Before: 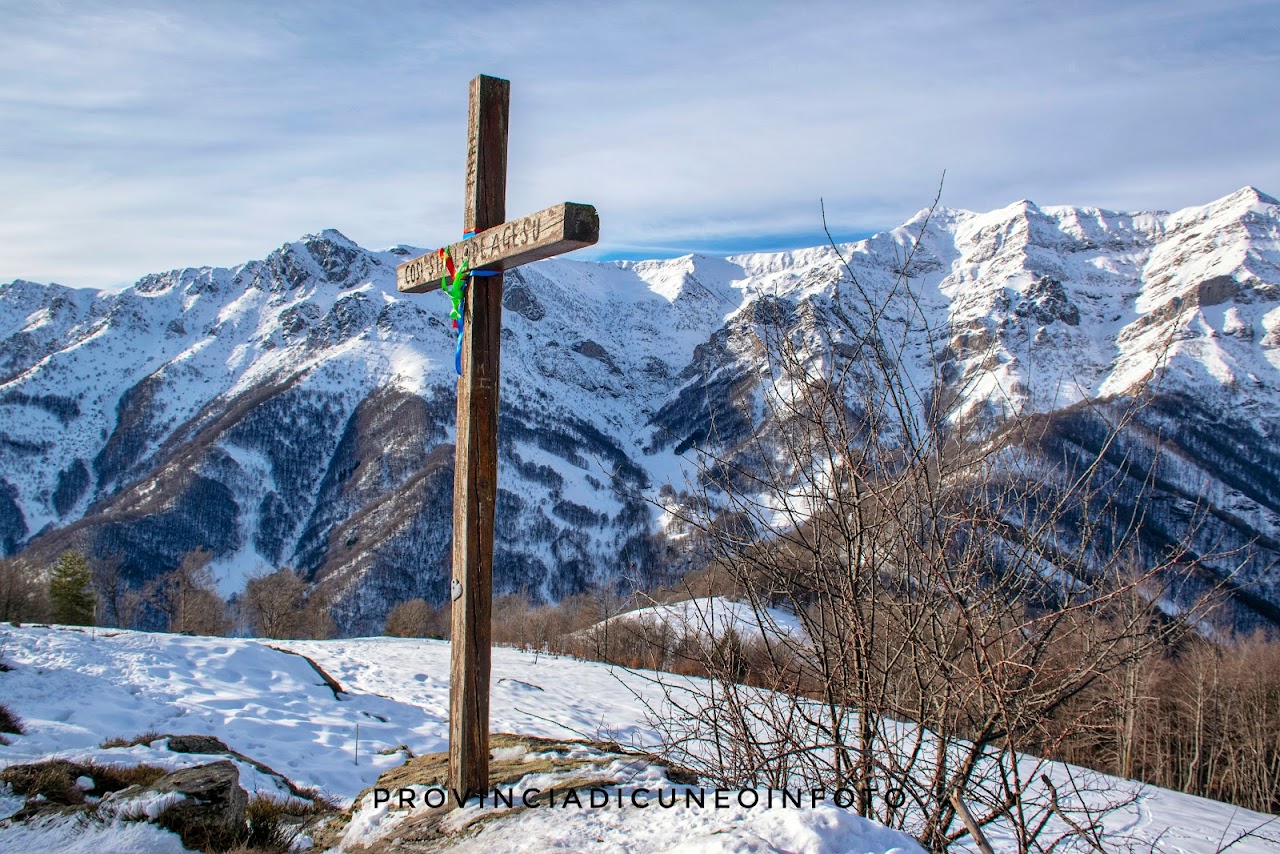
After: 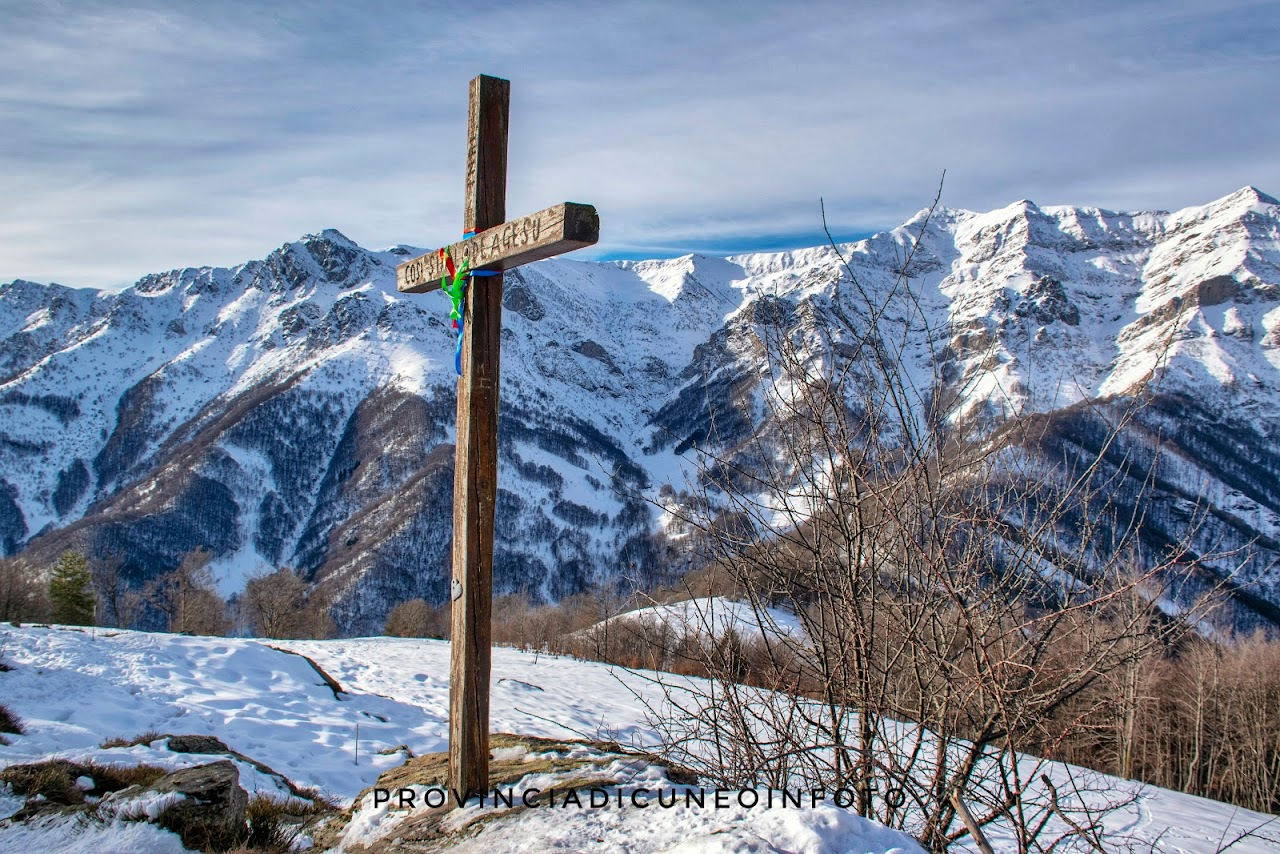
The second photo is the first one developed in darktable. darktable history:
shadows and highlights: shadows 76.02, highlights -61.08, soften with gaussian
